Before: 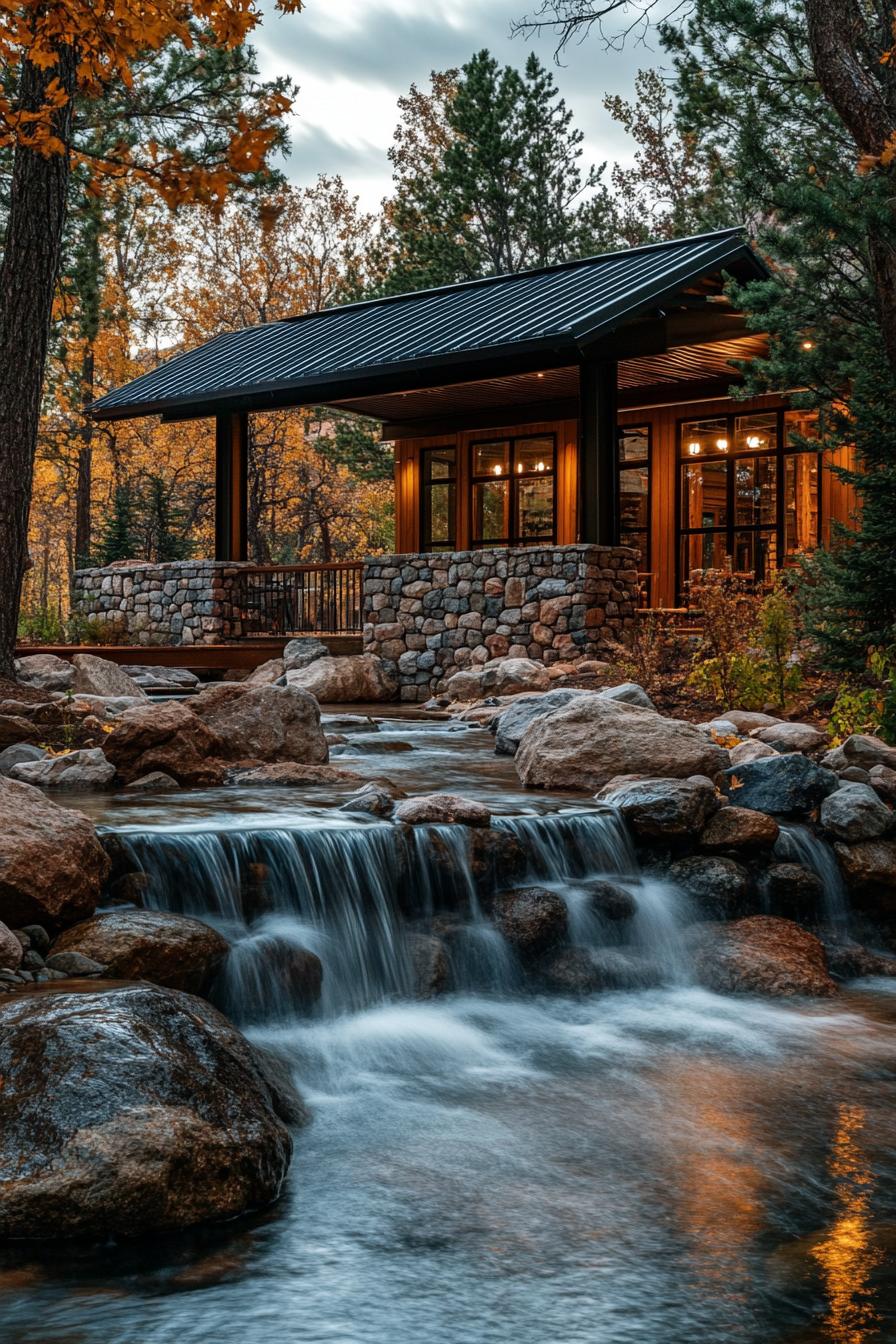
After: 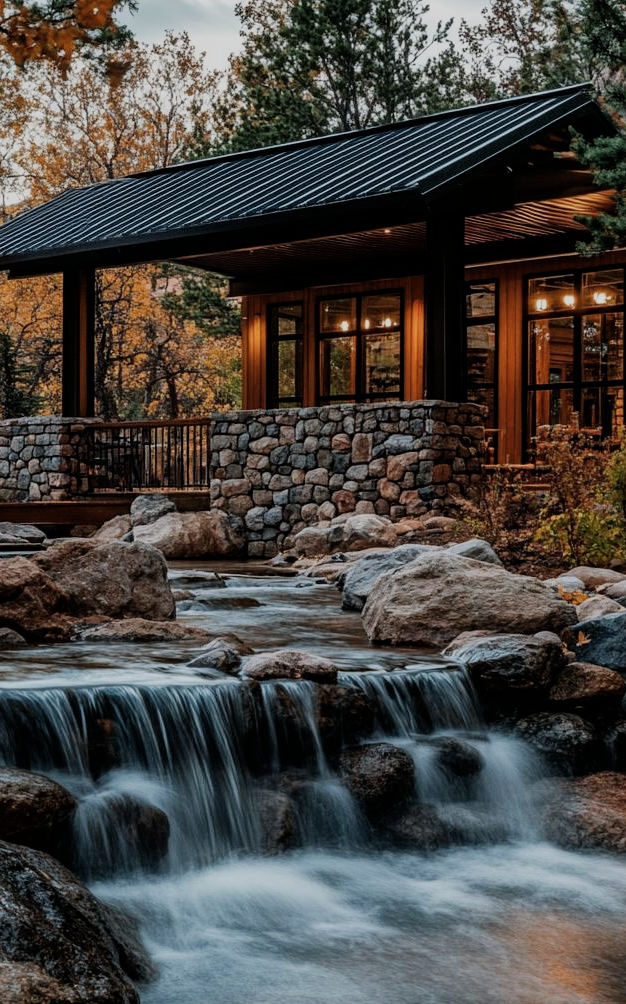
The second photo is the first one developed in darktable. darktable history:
filmic rgb: black relative exposure -7.65 EV, white relative exposure 4.56 EV, hardness 3.61, enable highlight reconstruction true
crop and rotate: left 17.156%, top 10.74%, right 12.965%, bottom 14.53%
contrast brightness saturation: saturation -0.088
